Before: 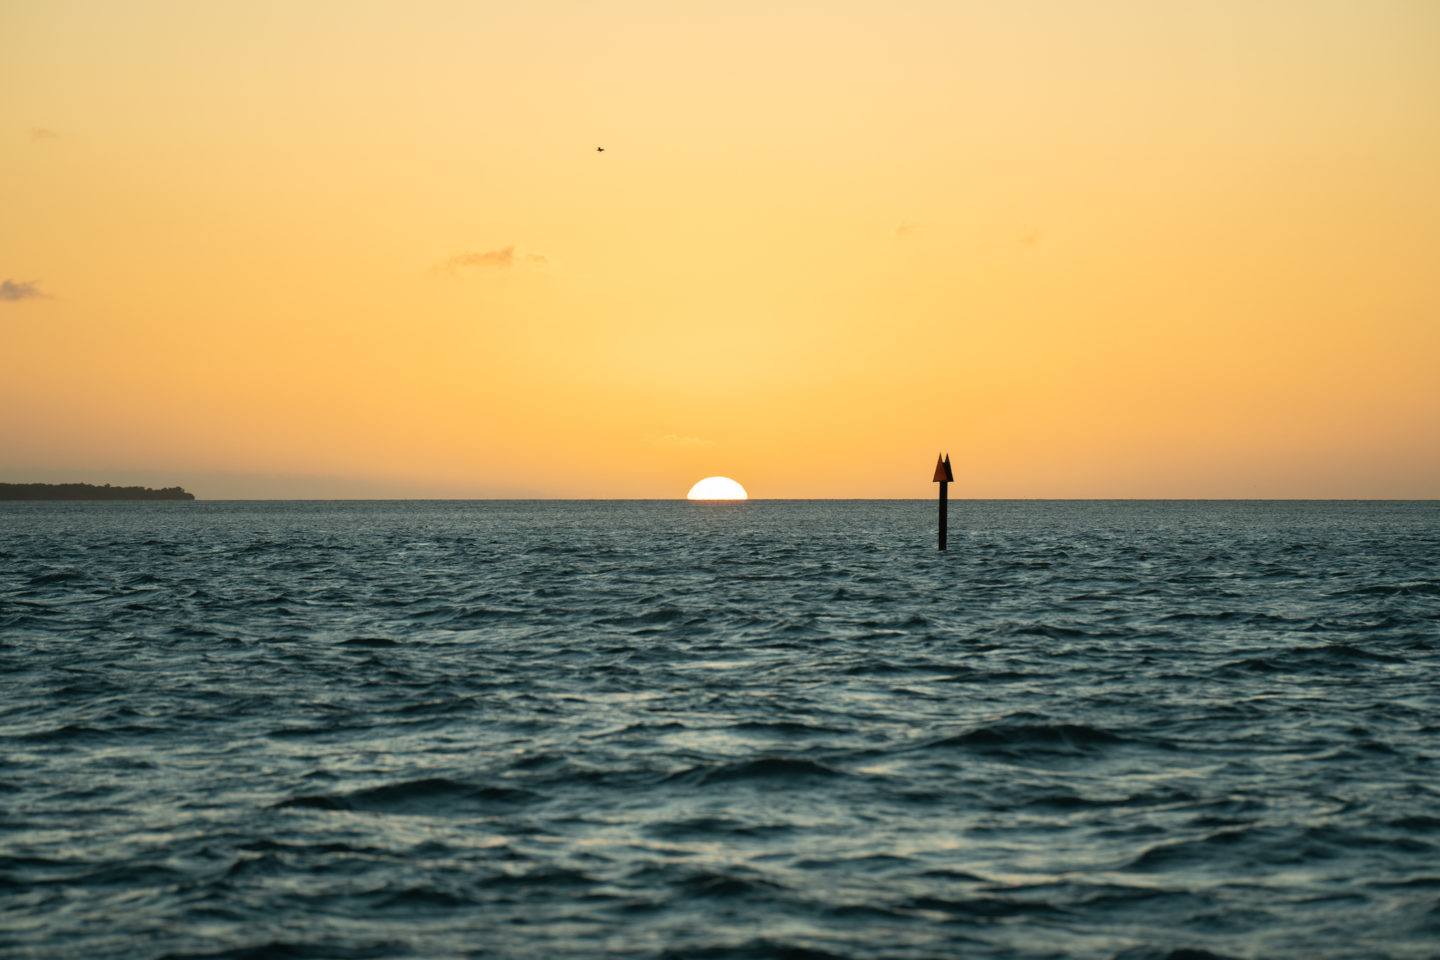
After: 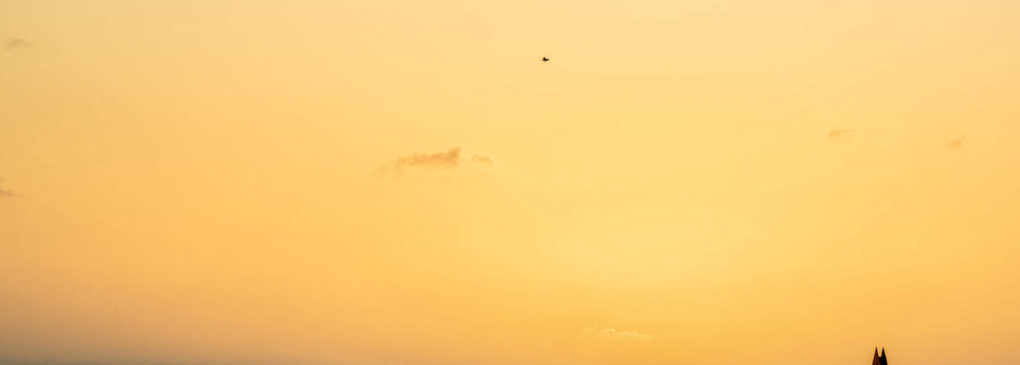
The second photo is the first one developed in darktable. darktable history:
rotate and perspective: rotation 0.215°, lens shift (vertical) -0.139, crop left 0.069, crop right 0.939, crop top 0.002, crop bottom 0.996
crop: left 0.579%, top 7.627%, right 23.167%, bottom 54.275%
local contrast: detail 154%
